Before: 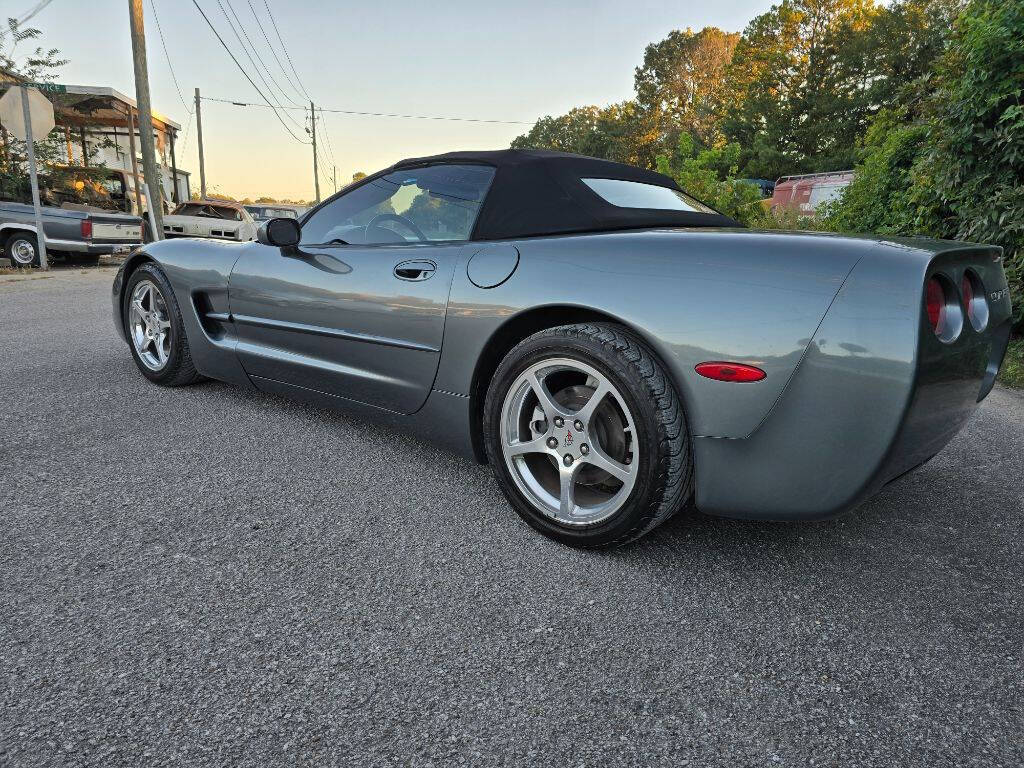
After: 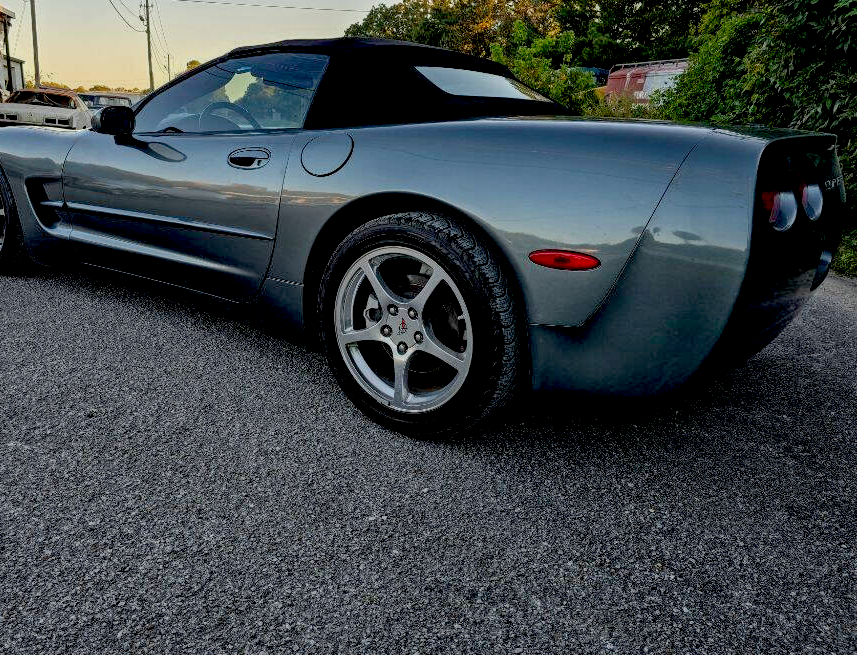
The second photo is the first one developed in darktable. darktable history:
exposure: black level correction 0.044, exposure -0.235 EV, compensate highlight preservation false
local contrast: on, module defaults
crop: left 16.275%, top 14.678%
